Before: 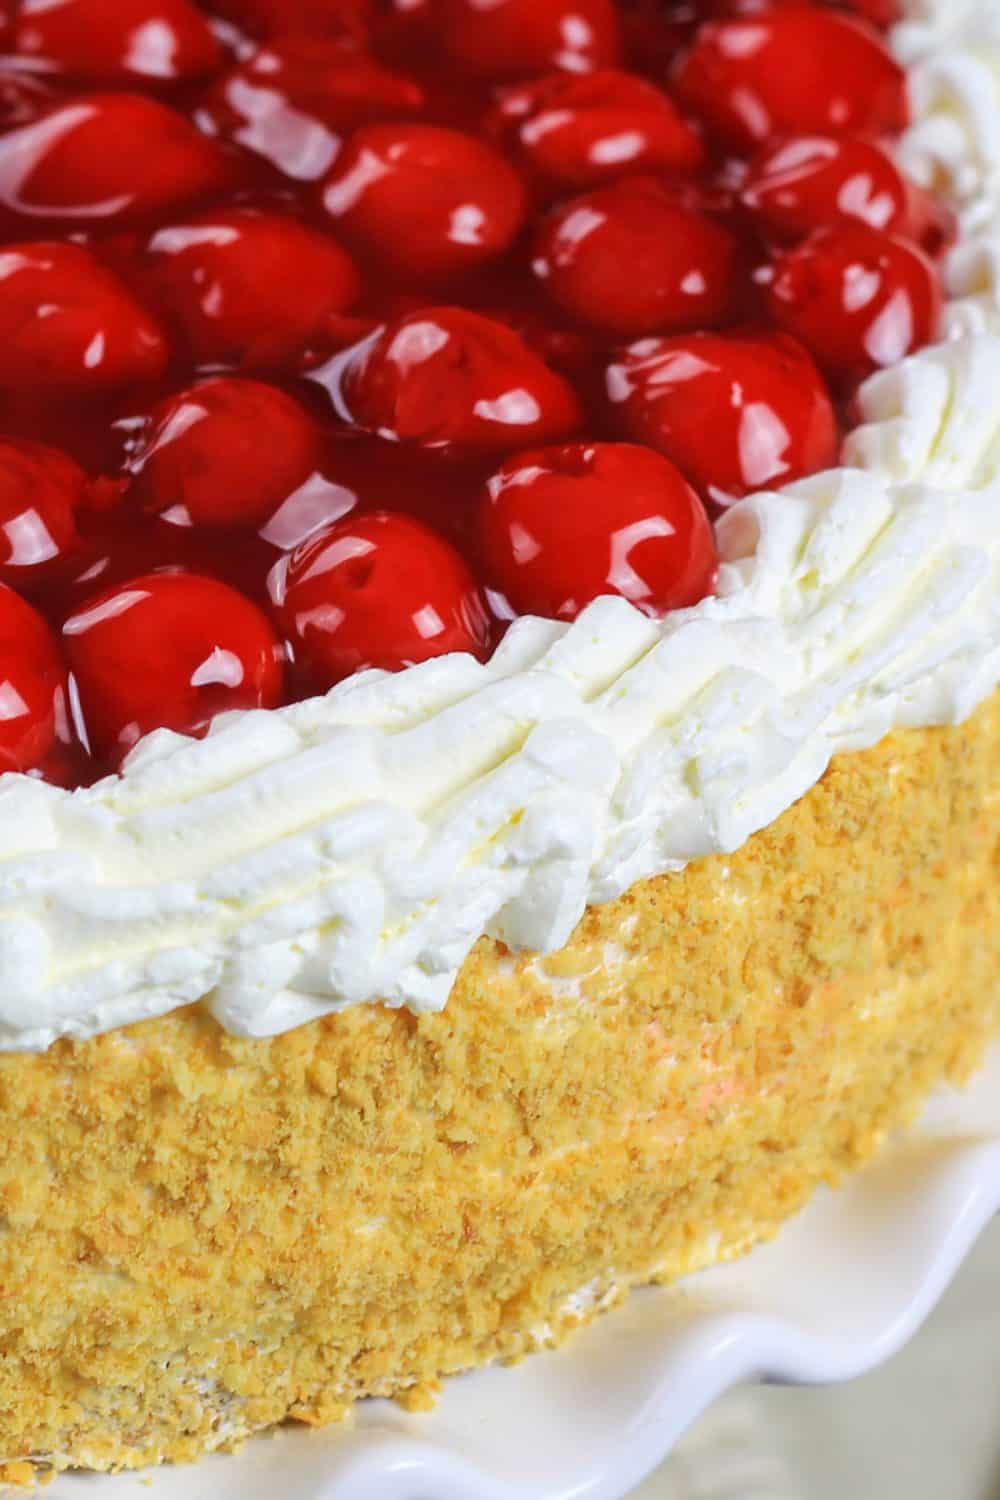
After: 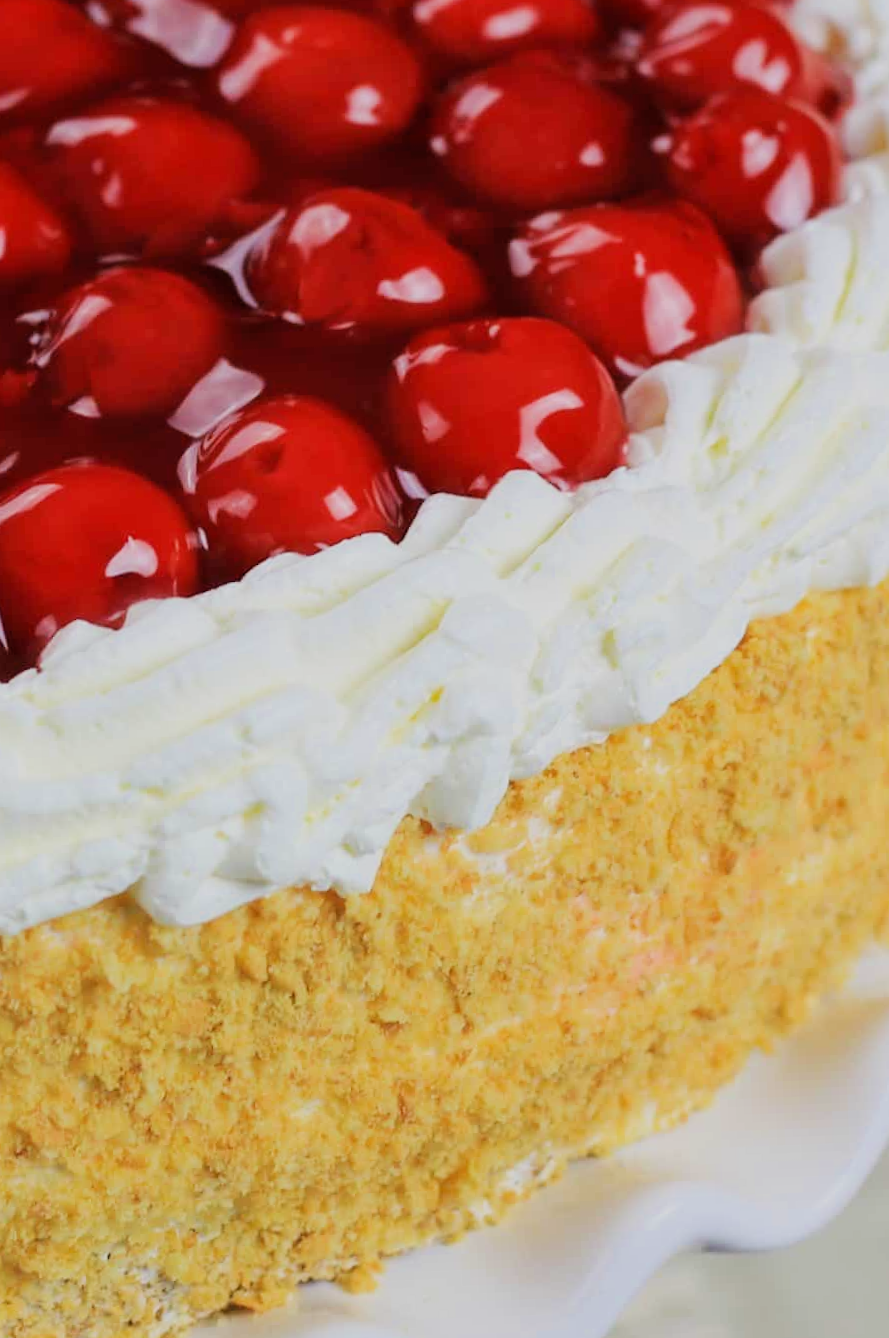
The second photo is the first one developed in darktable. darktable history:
crop and rotate: angle 2.22°, left 5.974%, top 5.672%
filmic rgb: middle gray luminance 29.07%, black relative exposure -10.27 EV, white relative exposure 5.47 EV, target black luminance 0%, hardness 3.92, latitude 1.44%, contrast 1.122, highlights saturation mix 3.6%, shadows ↔ highlights balance 15.82%
